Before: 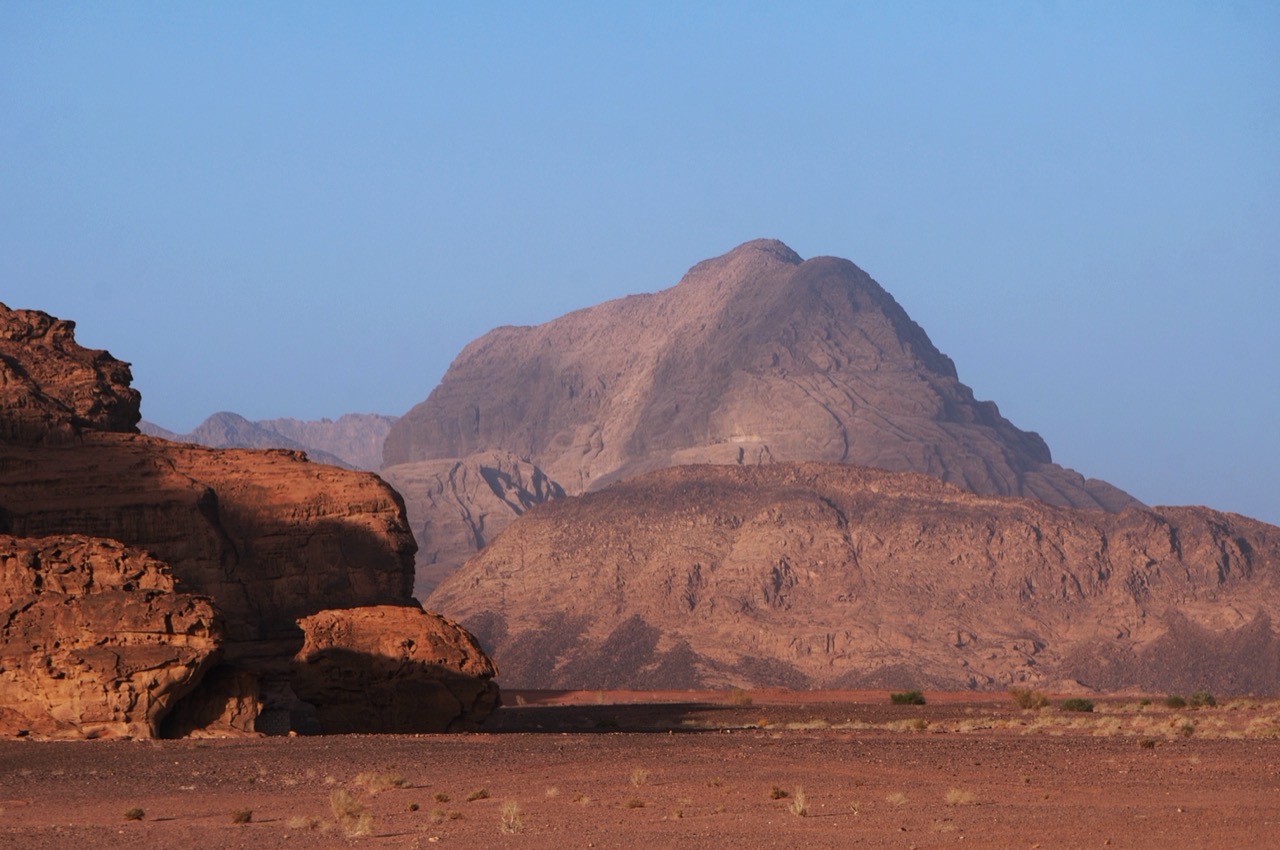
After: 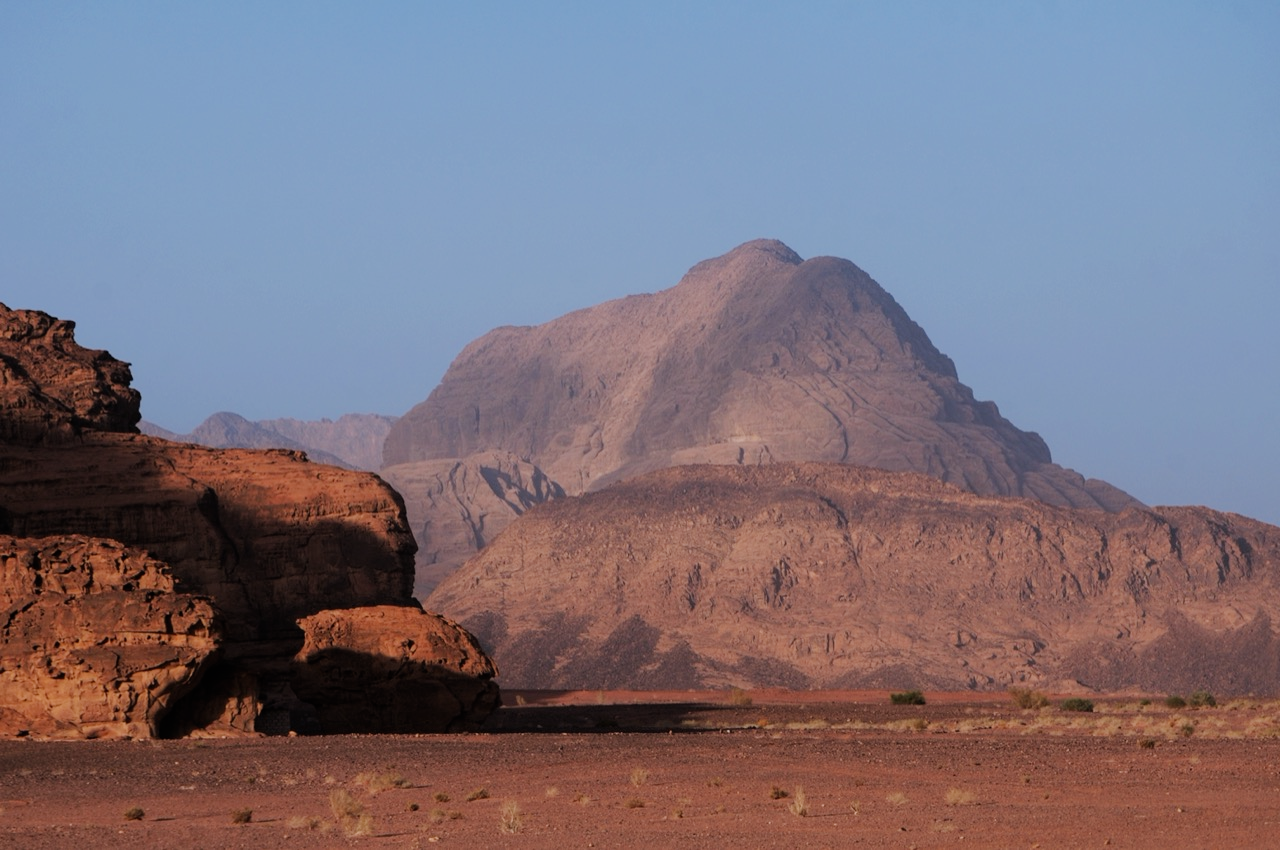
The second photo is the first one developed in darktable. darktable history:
filmic rgb: black relative exposure -7.81 EV, white relative exposure 4.29 EV, hardness 3.86
